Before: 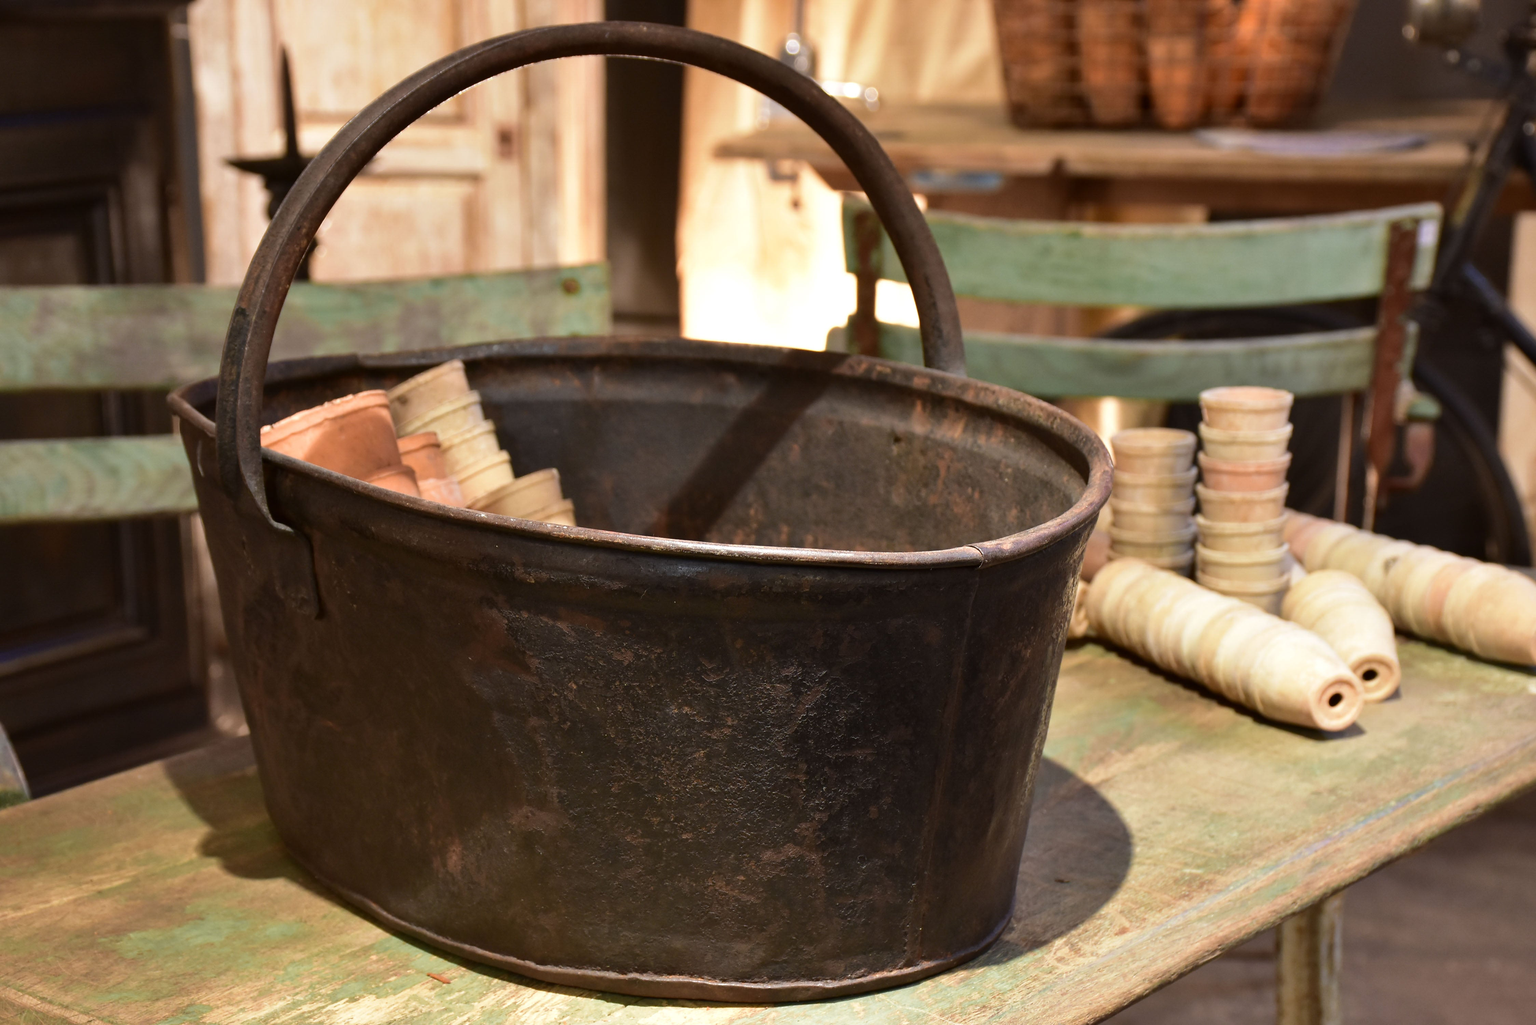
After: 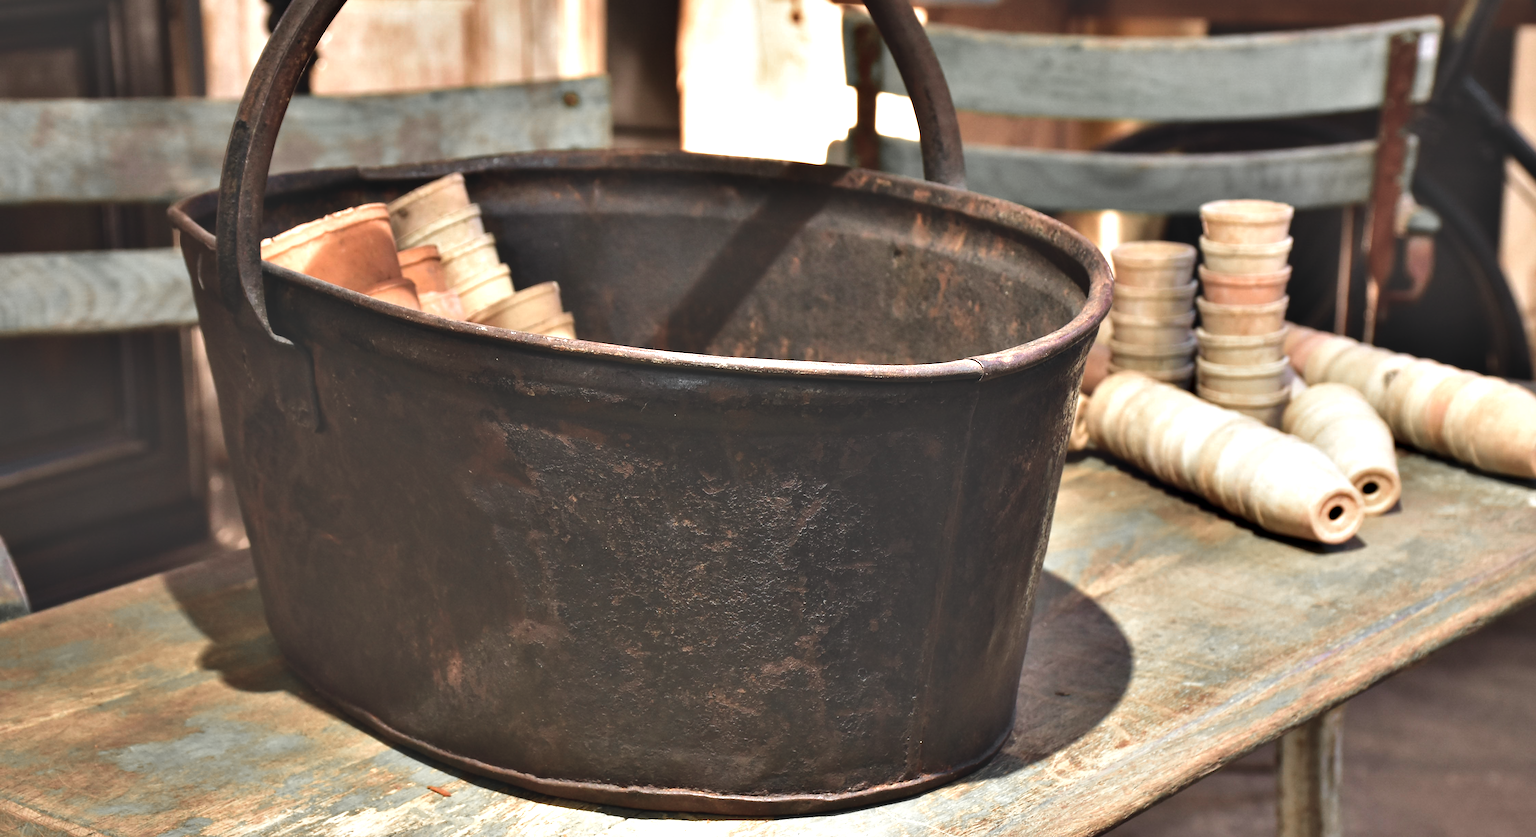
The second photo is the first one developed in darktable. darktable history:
color zones: curves: ch1 [(0, 0.638) (0.193, 0.442) (0.286, 0.15) (0.429, 0.14) (0.571, 0.142) (0.714, 0.154) (0.857, 0.175) (1, 0.638)], process mode strong
exposure: black level correction -0.029, compensate highlight preservation false
crop and rotate: top 18.287%
shadows and highlights: shadows 36.46, highlights -28.01, soften with gaussian
contrast equalizer: y [[0.6 ×6], [0.55 ×6], [0 ×6], [0 ×6], [0 ×6]]
